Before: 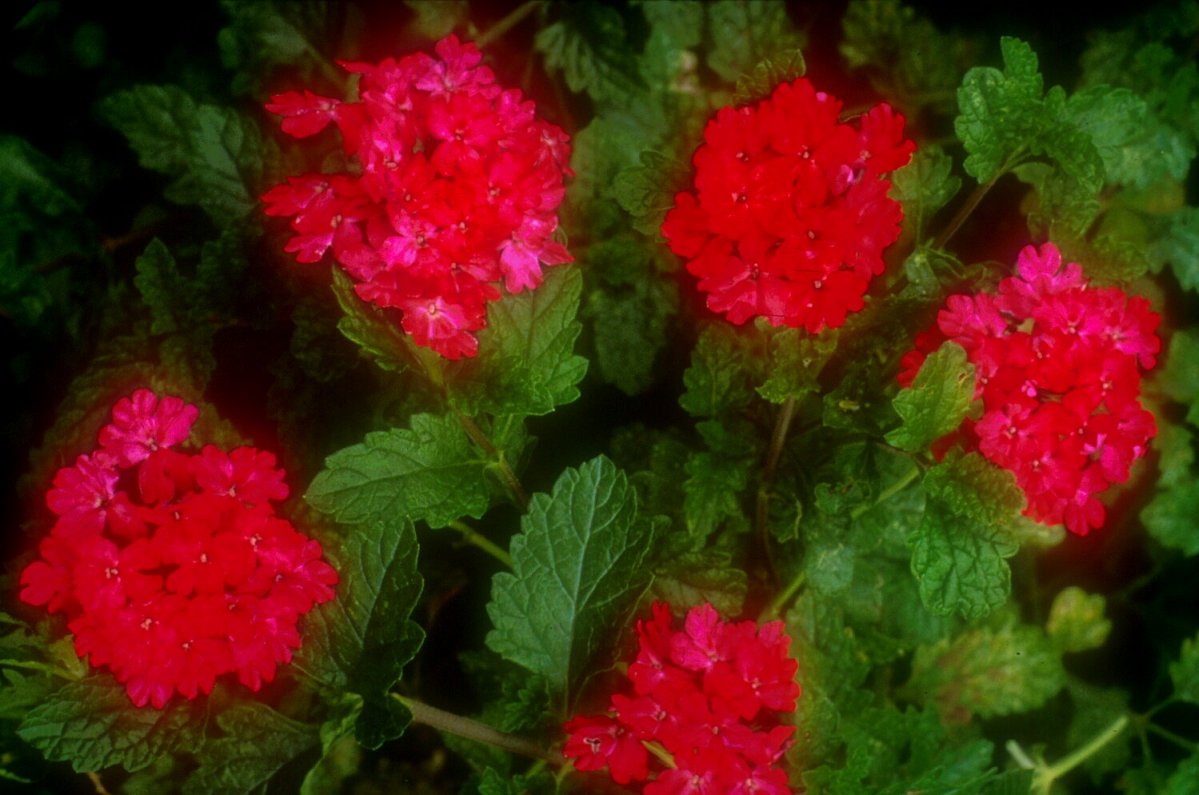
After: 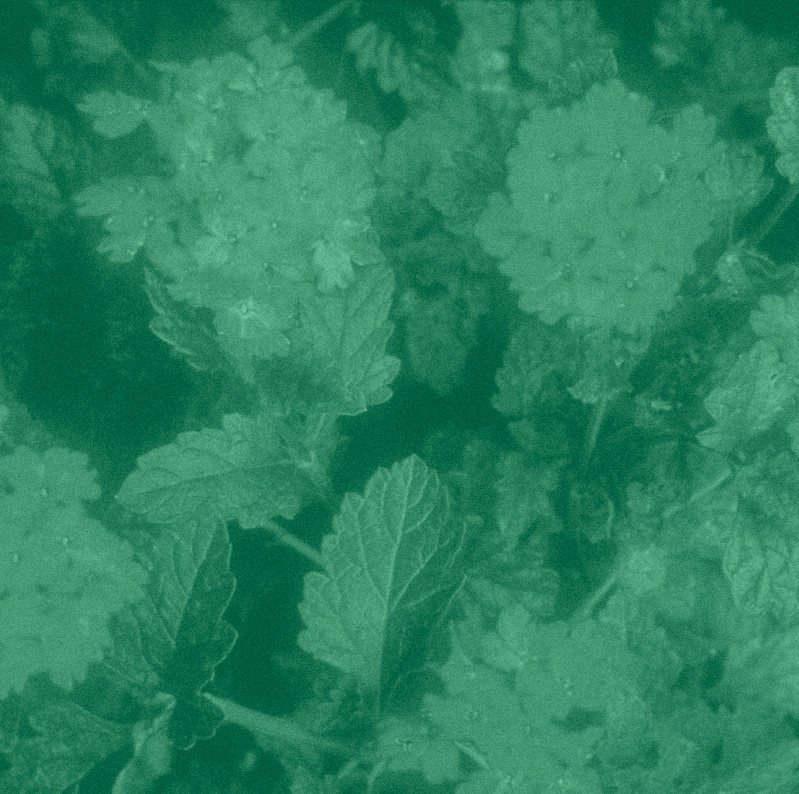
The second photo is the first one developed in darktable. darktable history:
rotate and perspective: crop left 0, crop top 0
crop and rotate: left 15.754%, right 17.579%
local contrast: on, module defaults
colorize: hue 147.6°, saturation 65%, lightness 21.64%
grain: coarseness 22.88 ISO
